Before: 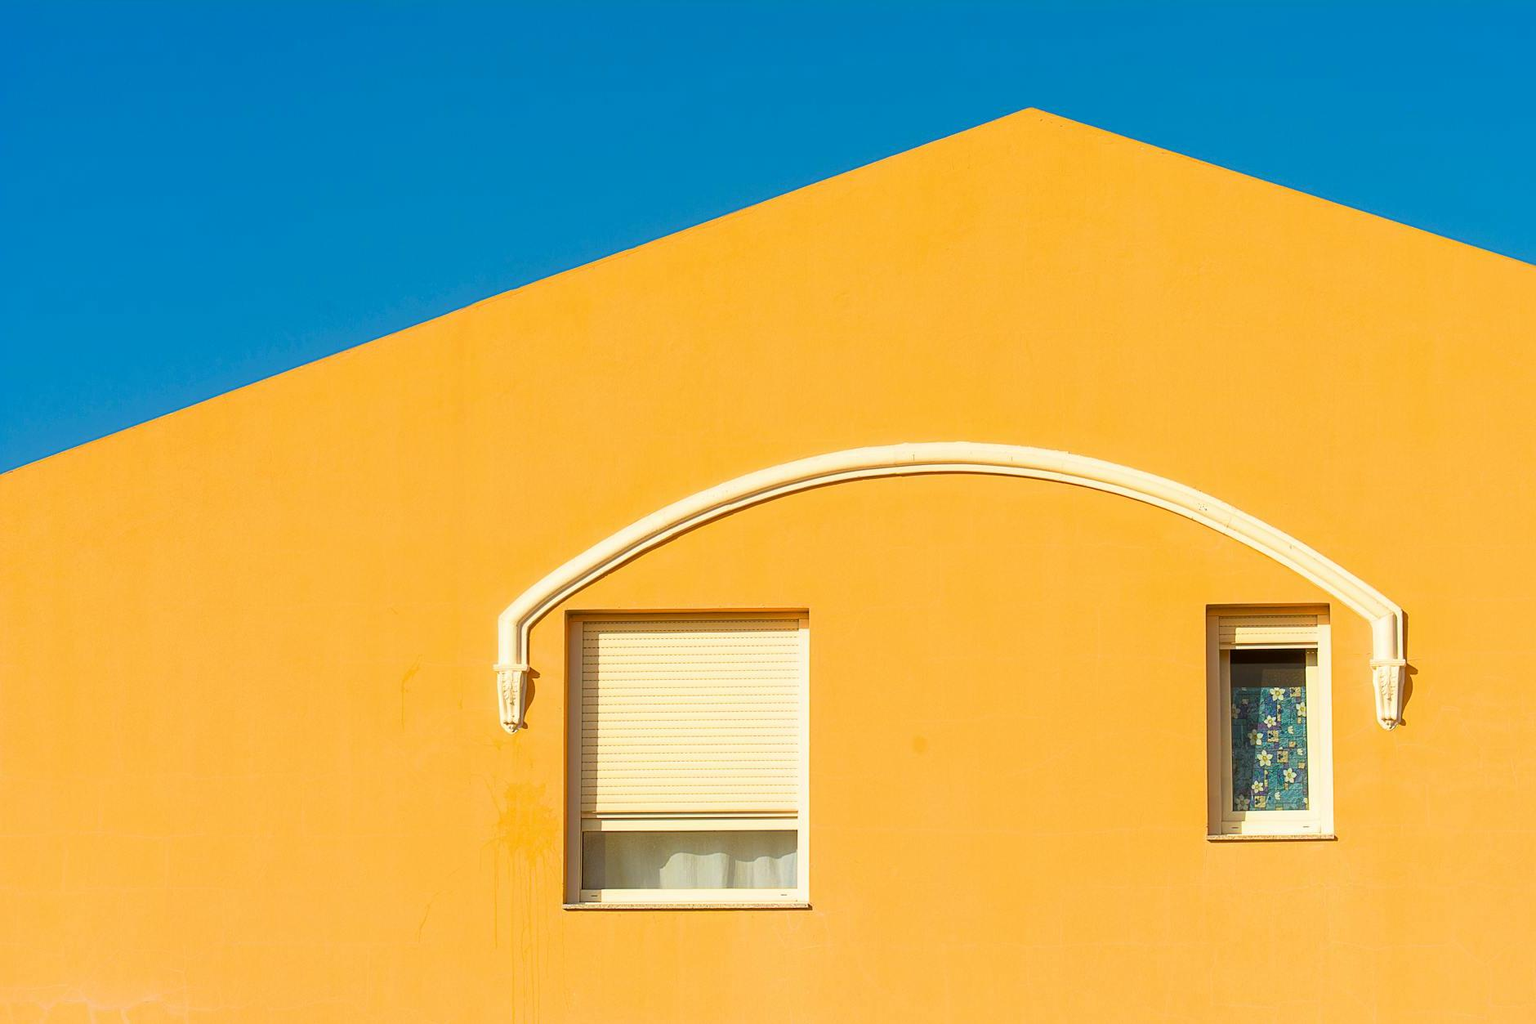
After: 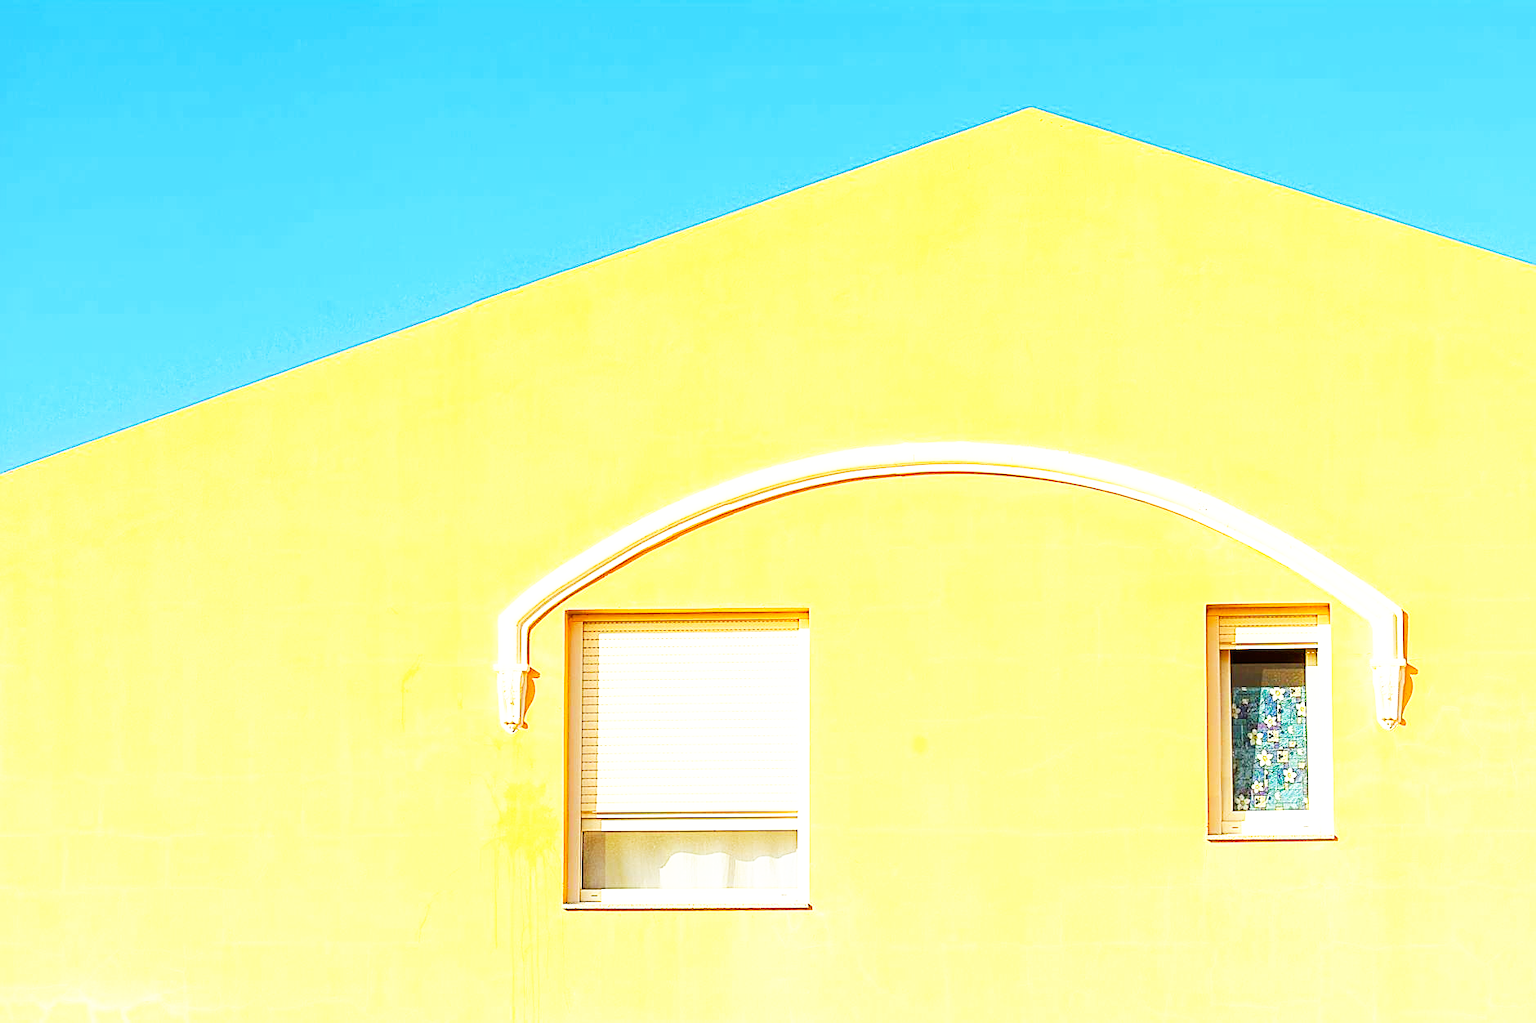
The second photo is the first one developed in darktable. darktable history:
base curve: curves: ch0 [(0, 0) (0.007, 0.004) (0.027, 0.03) (0.046, 0.07) (0.207, 0.54) (0.442, 0.872) (0.673, 0.972) (1, 1)], preserve colors none
exposure: black level correction 0.001, exposure 0.498 EV, compensate highlight preservation false
sharpen: on, module defaults
